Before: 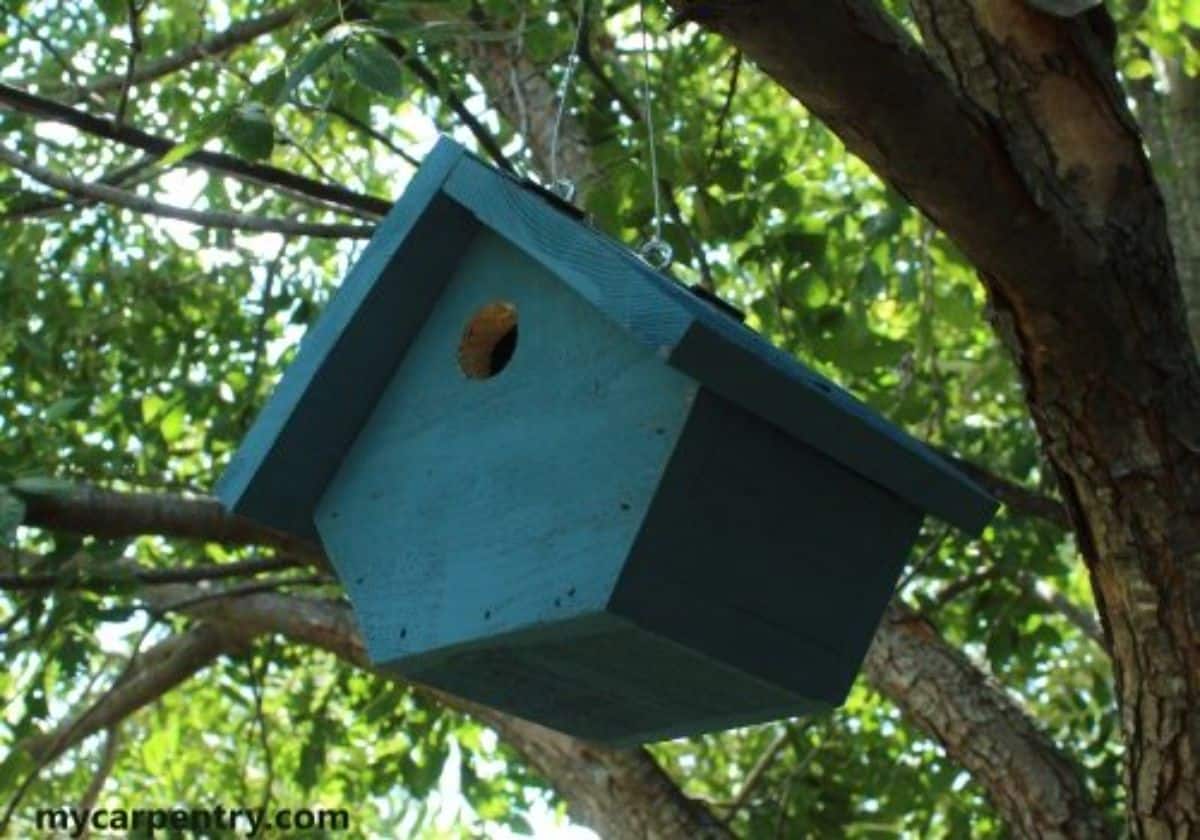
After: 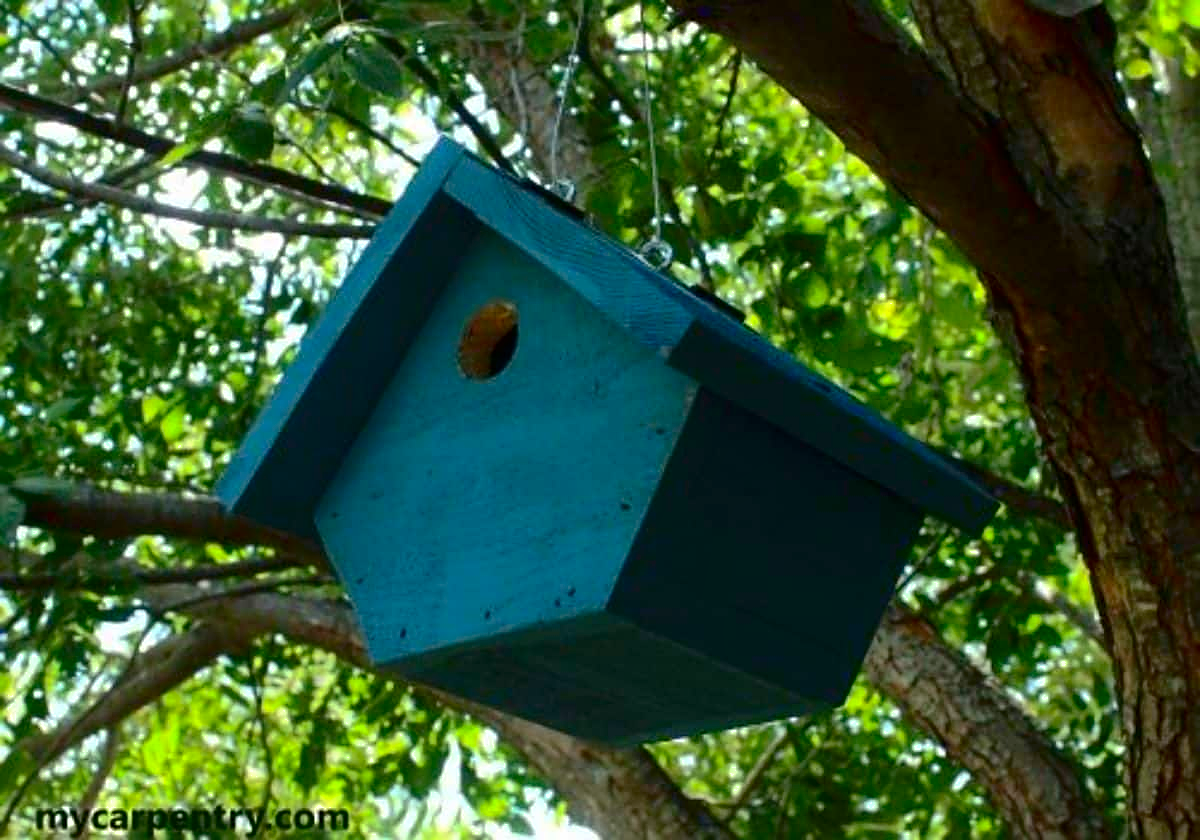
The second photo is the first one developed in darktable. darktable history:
sharpen: on, module defaults
shadows and highlights: on, module defaults
contrast brightness saturation: contrast 0.19, brightness -0.108, saturation 0.214
